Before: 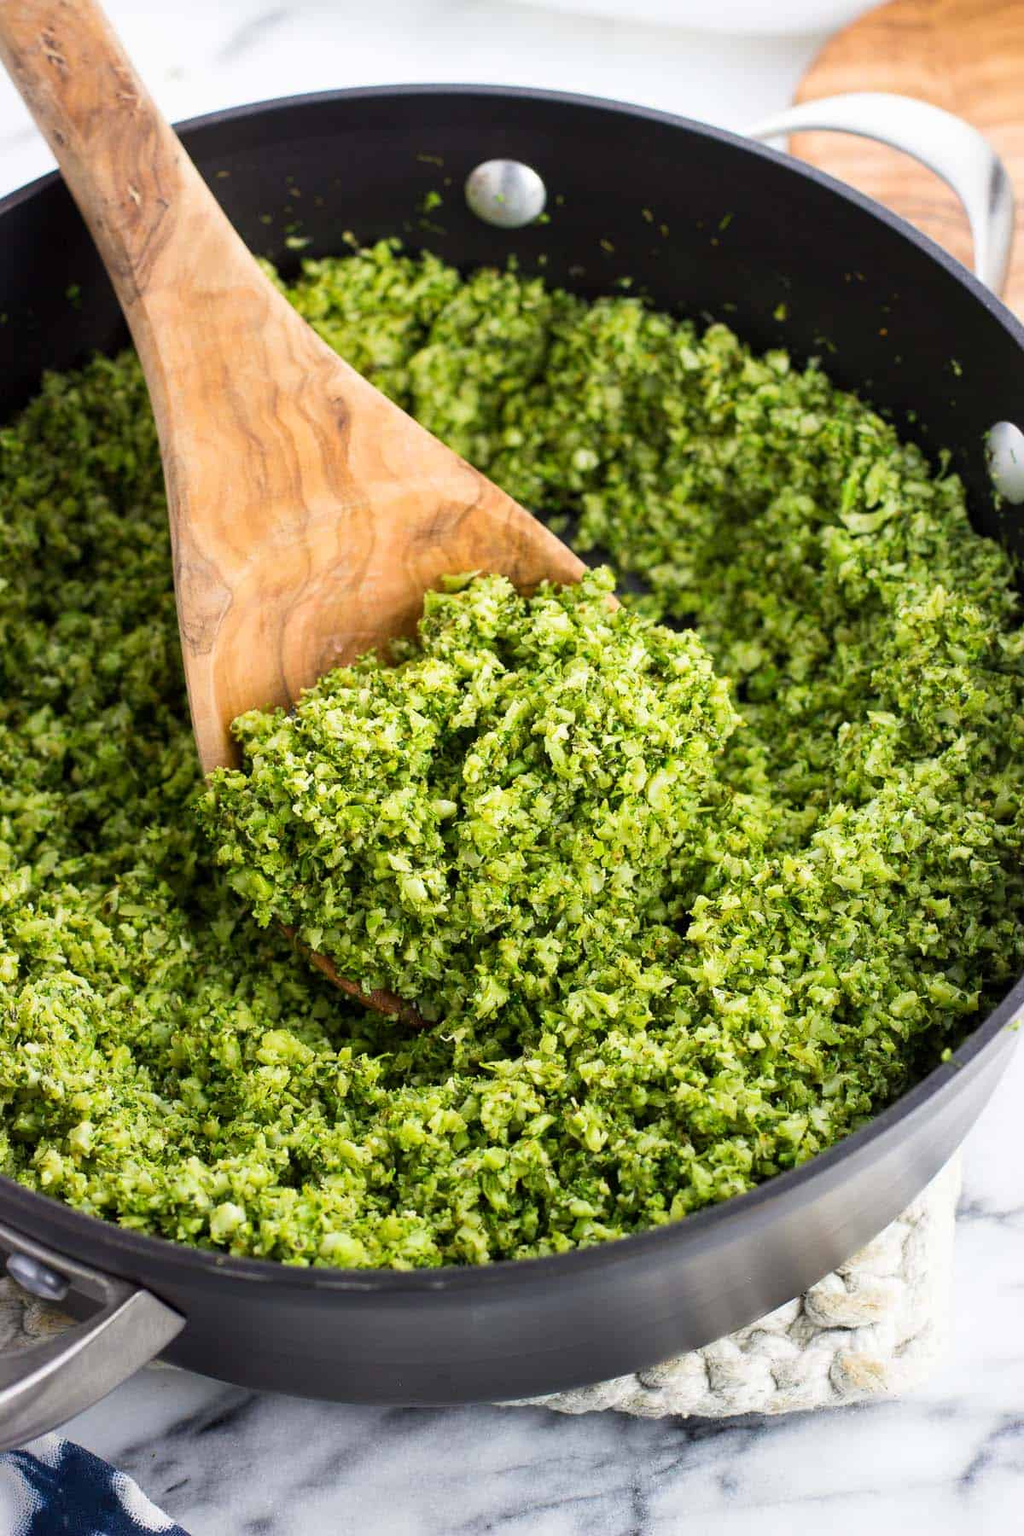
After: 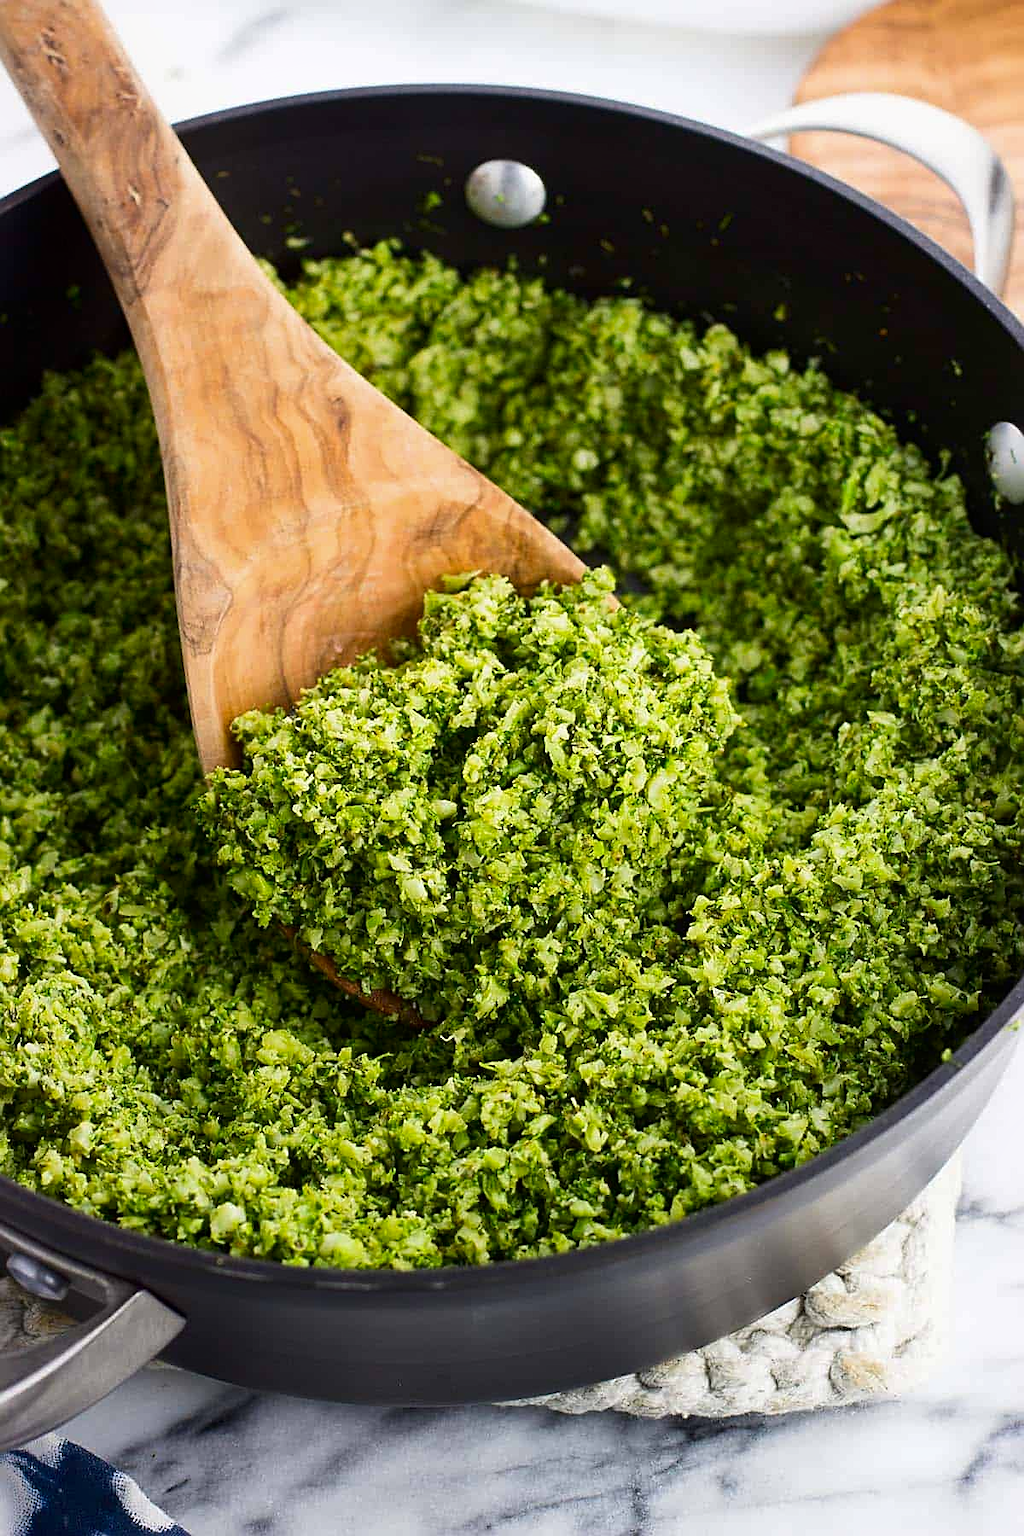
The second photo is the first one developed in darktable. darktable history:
sharpen: amount 0.598
contrast brightness saturation: contrast 0.066, brightness -0.127, saturation 0.048
contrast equalizer: y [[0.6 ×6], [0.55 ×6], [0 ×6], [0 ×6], [0 ×6]], mix -0.185
